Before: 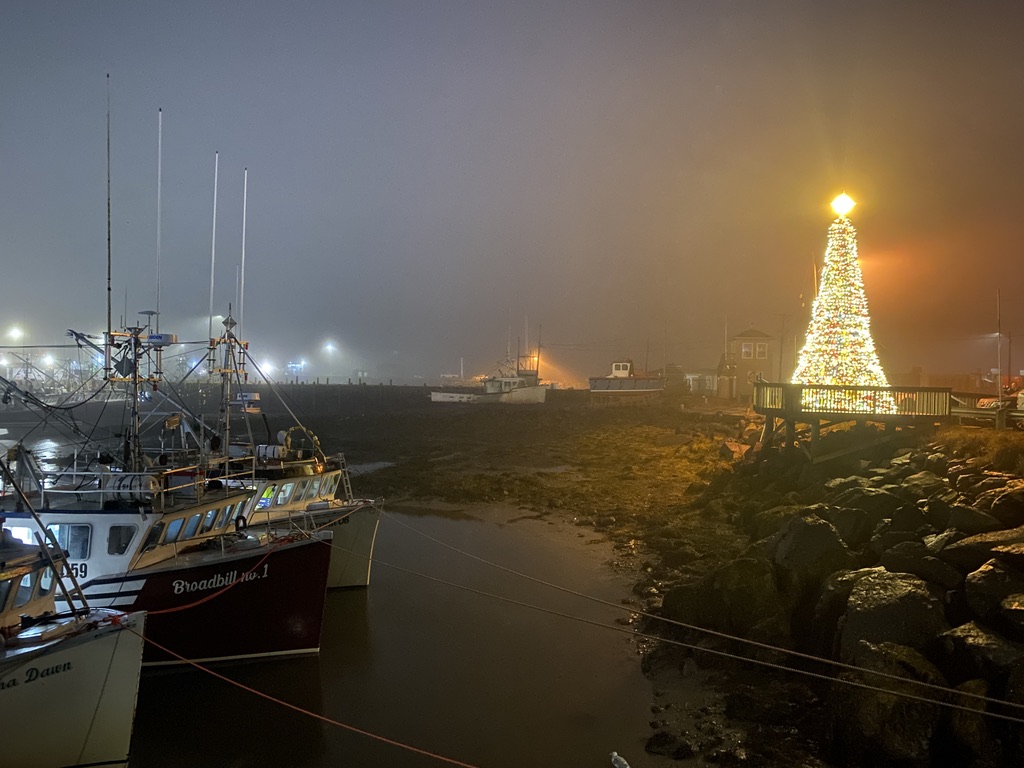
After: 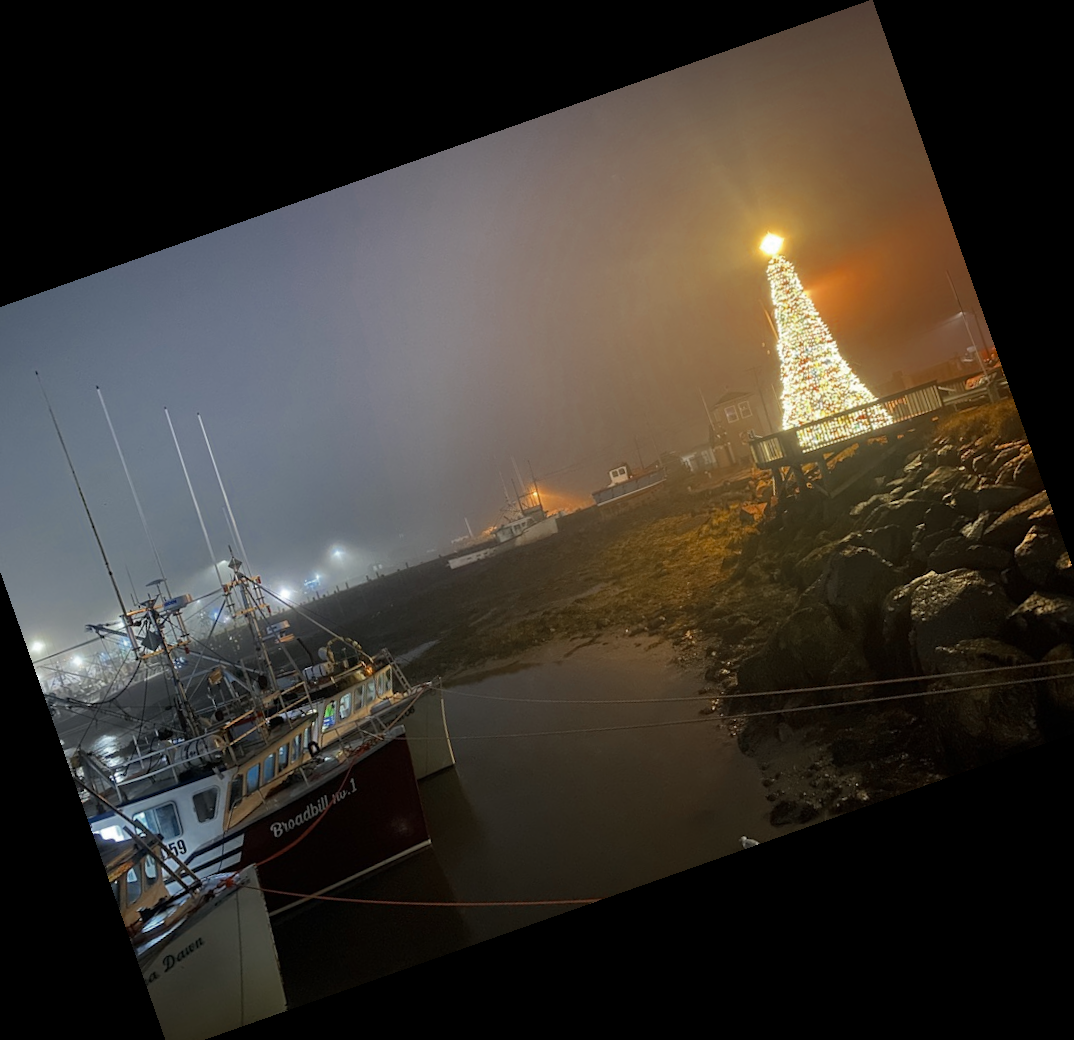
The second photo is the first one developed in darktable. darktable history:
crop and rotate: angle 19.43°, left 6.812%, right 4.125%, bottom 1.087%
rotate and perspective: rotation -0.45°, automatic cropping original format, crop left 0.008, crop right 0.992, crop top 0.012, crop bottom 0.988
color zones: curves: ch0 [(0, 0.5) (0.125, 0.4) (0.25, 0.5) (0.375, 0.4) (0.5, 0.4) (0.625, 0.35) (0.75, 0.35) (0.875, 0.5)]; ch1 [(0, 0.35) (0.125, 0.45) (0.25, 0.35) (0.375, 0.35) (0.5, 0.35) (0.625, 0.35) (0.75, 0.45) (0.875, 0.35)]; ch2 [(0, 0.6) (0.125, 0.5) (0.25, 0.5) (0.375, 0.6) (0.5, 0.6) (0.625, 0.5) (0.75, 0.5) (0.875, 0.5)]
